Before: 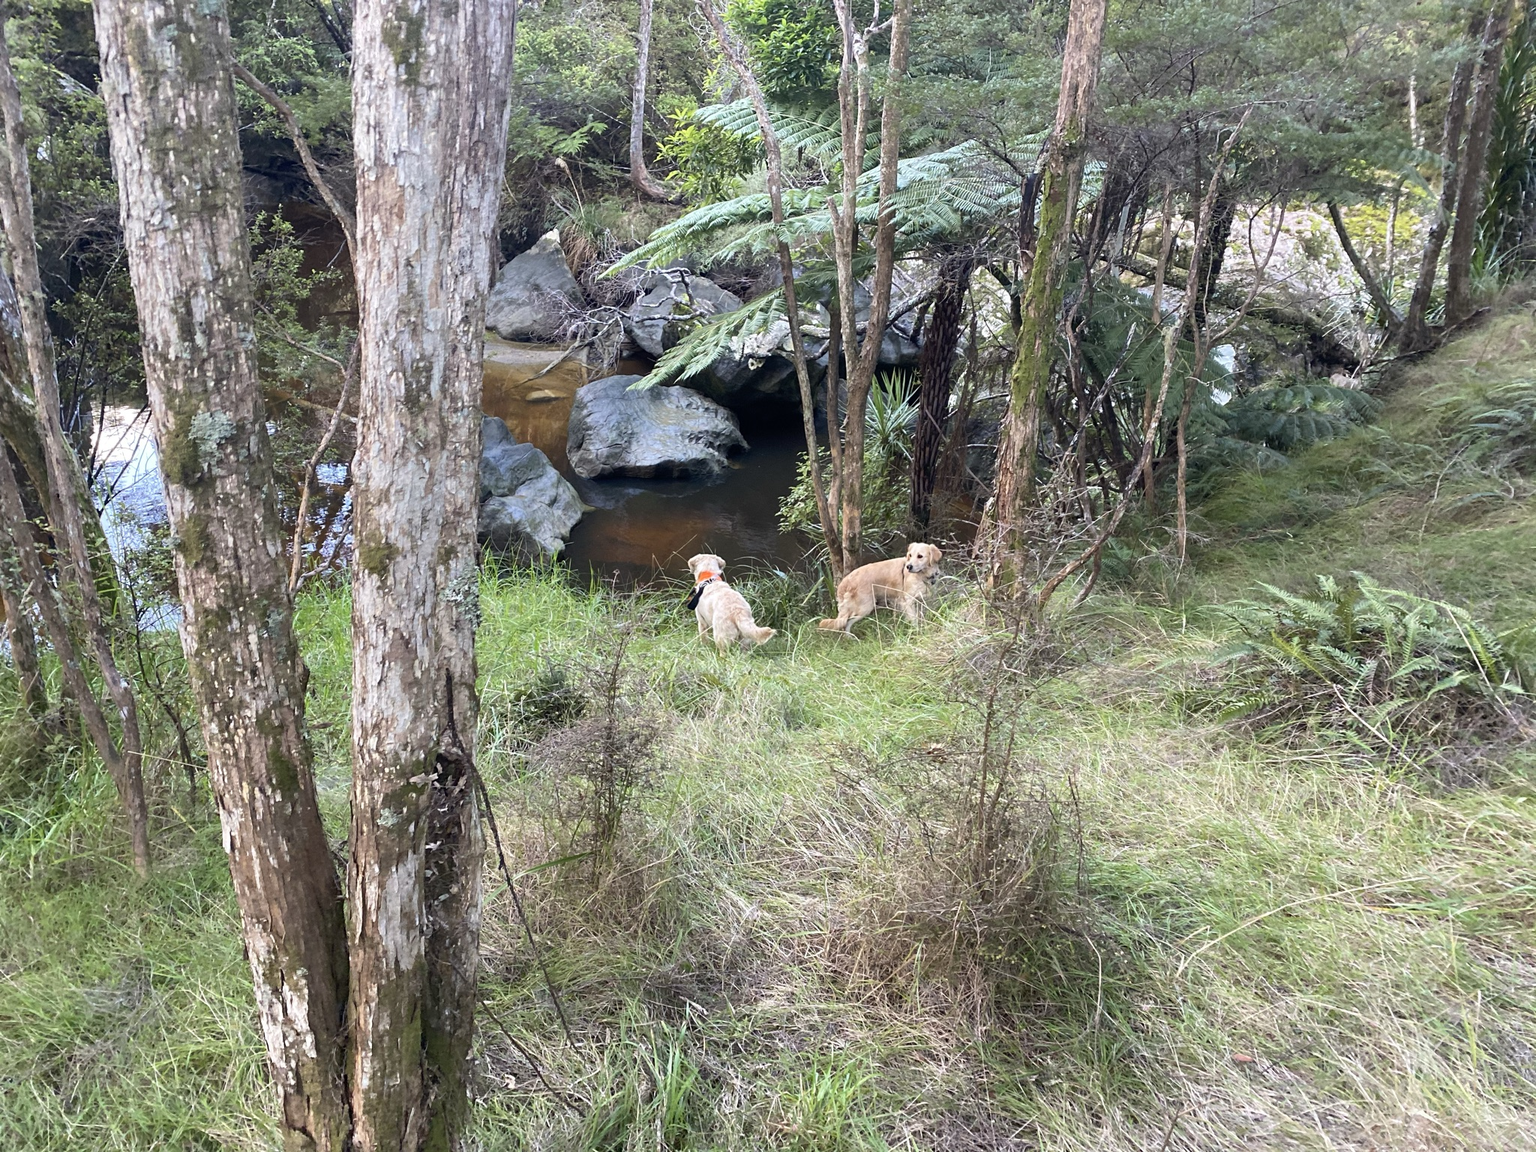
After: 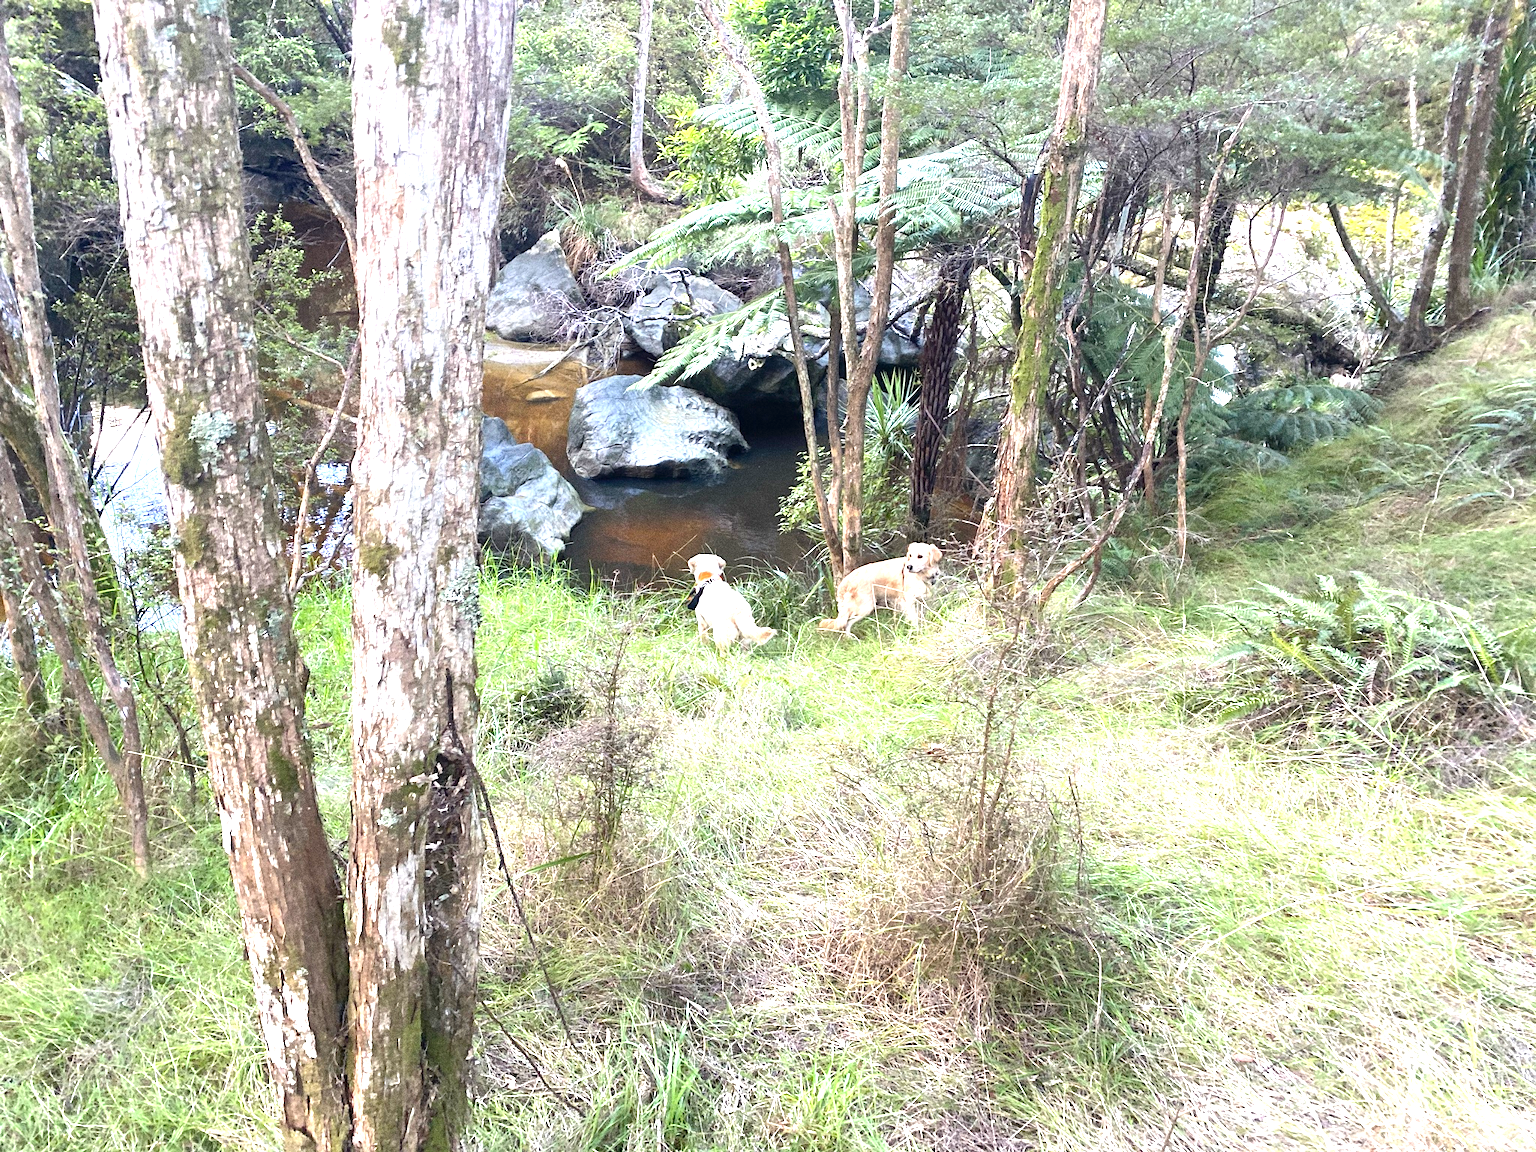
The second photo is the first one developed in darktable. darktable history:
exposure: black level correction 0, exposure 1.2 EV, compensate highlight preservation false
local contrast: mode bilateral grid, contrast 15, coarseness 36, detail 105%, midtone range 0.2
grain: coarseness 0.09 ISO, strength 40%
